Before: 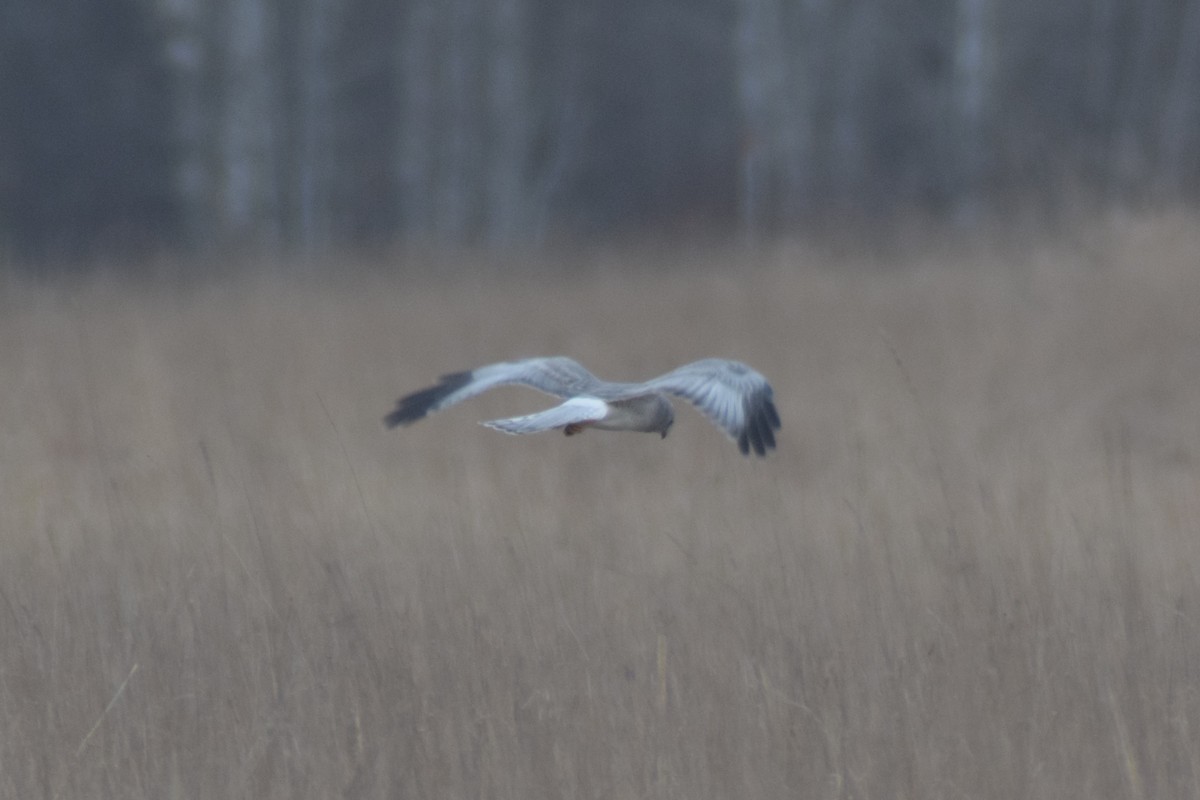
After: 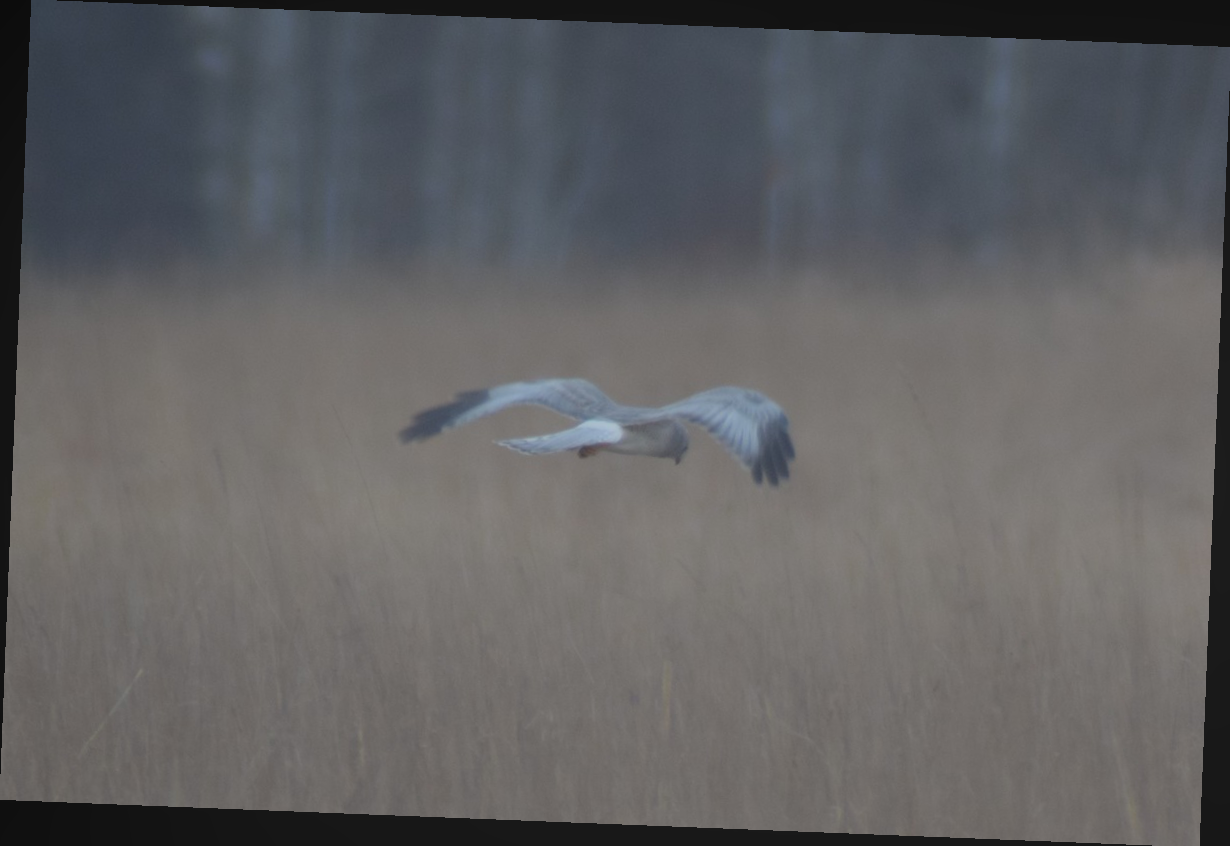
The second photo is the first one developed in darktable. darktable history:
rotate and perspective: rotation 2.27°, automatic cropping off
local contrast: detail 70%
